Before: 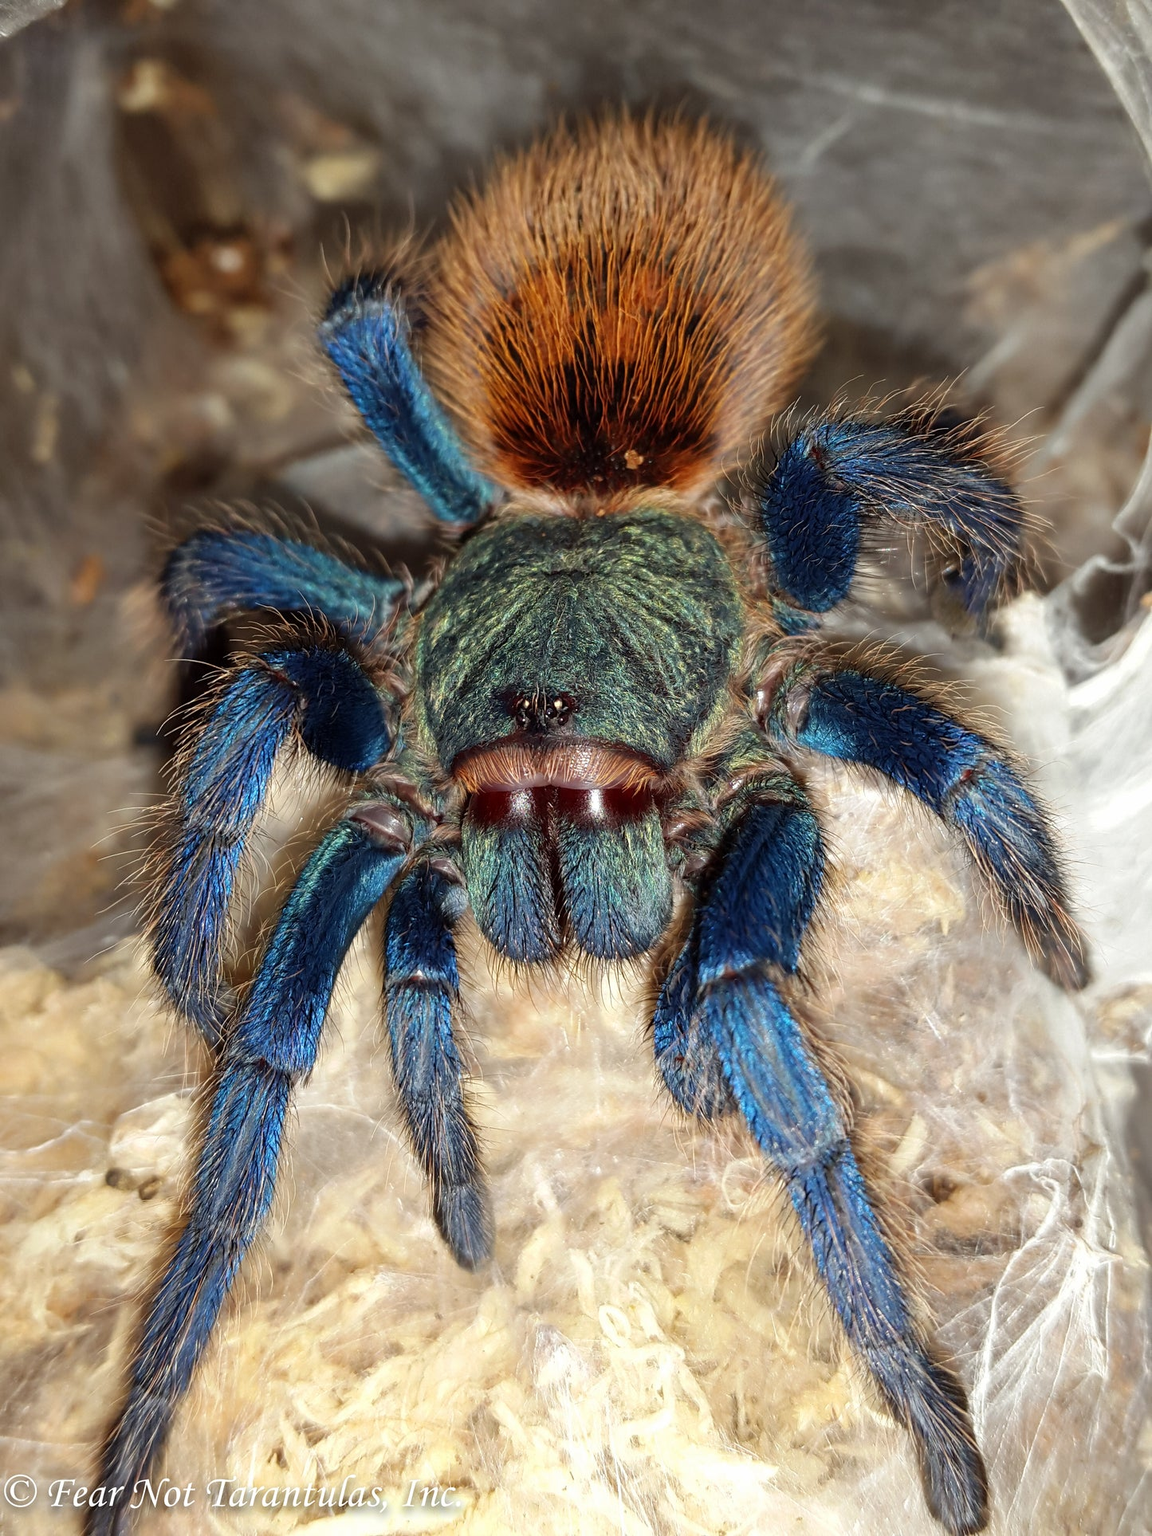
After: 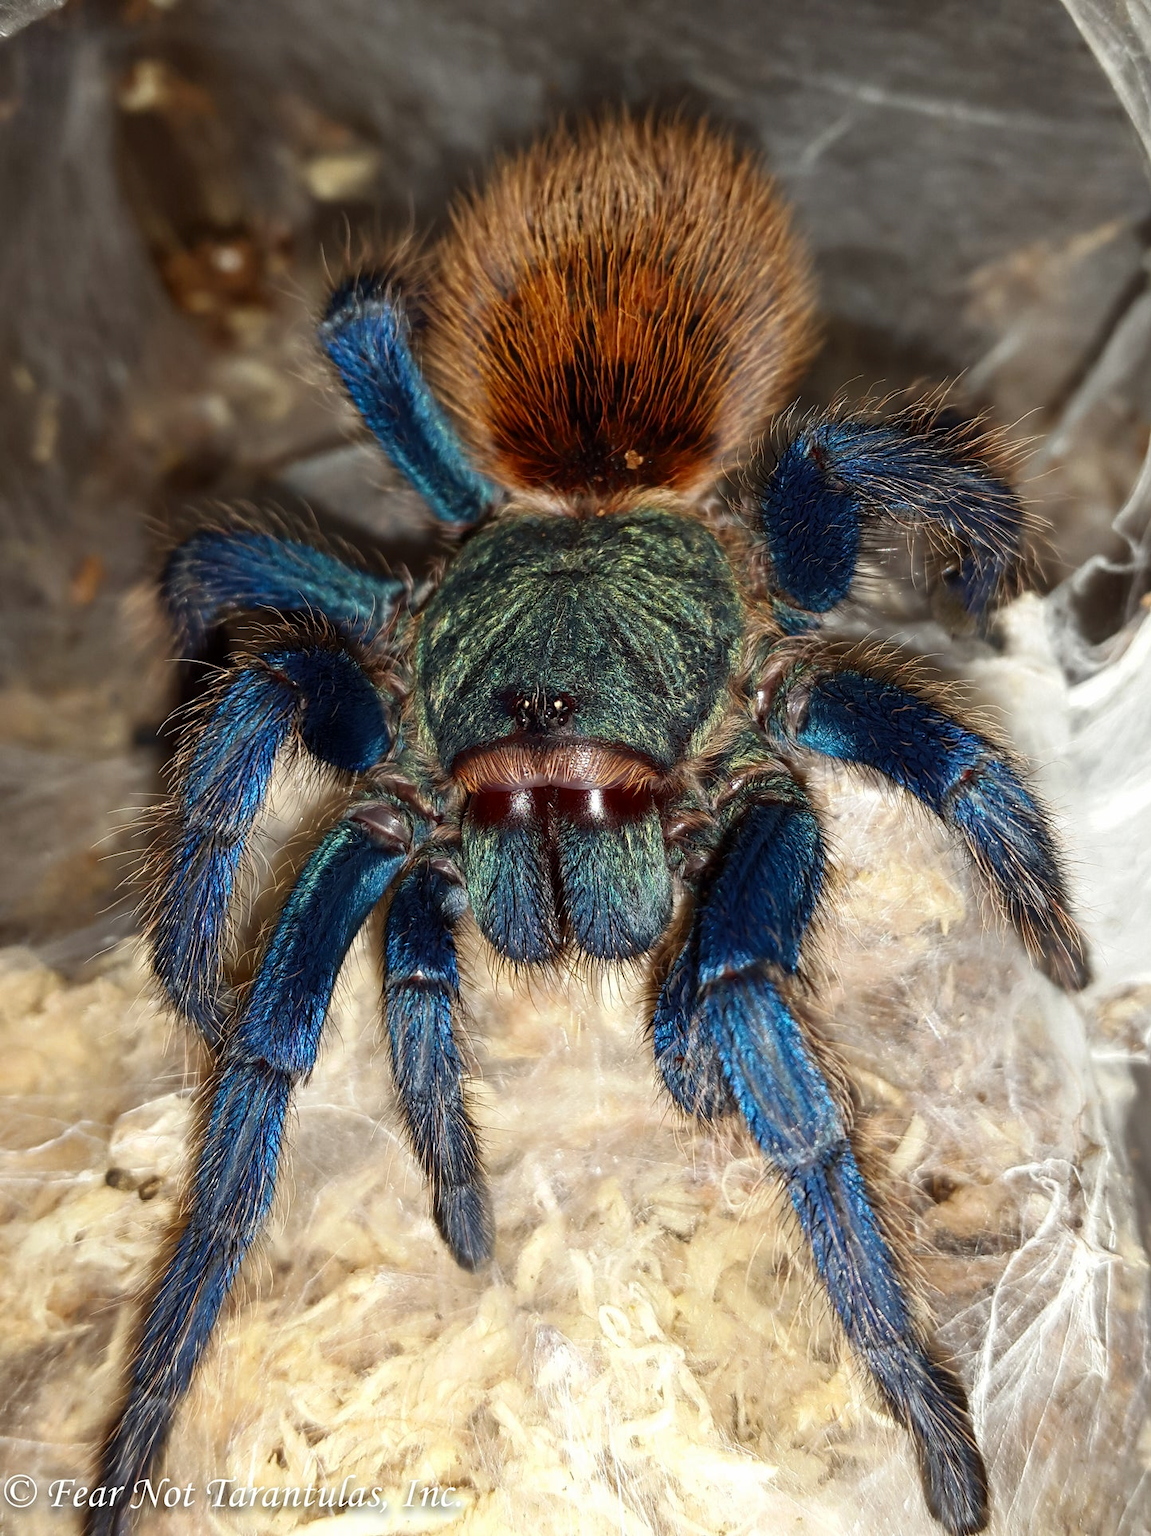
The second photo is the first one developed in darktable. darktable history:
tone curve: curves: ch0 [(0, 0) (0.003, 0.002) (0.011, 0.009) (0.025, 0.022) (0.044, 0.041) (0.069, 0.059) (0.1, 0.082) (0.136, 0.106) (0.177, 0.138) (0.224, 0.179) (0.277, 0.226) (0.335, 0.28) (0.399, 0.342) (0.468, 0.413) (0.543, 0.493) (0.623, 0.591) (0.709, 0.699) (0.801, 0.804) (0.898, 0.899) (1, 1)], color space Lab, independent channels, preserve colors none
levels: levels [0, 0.51, 1]
